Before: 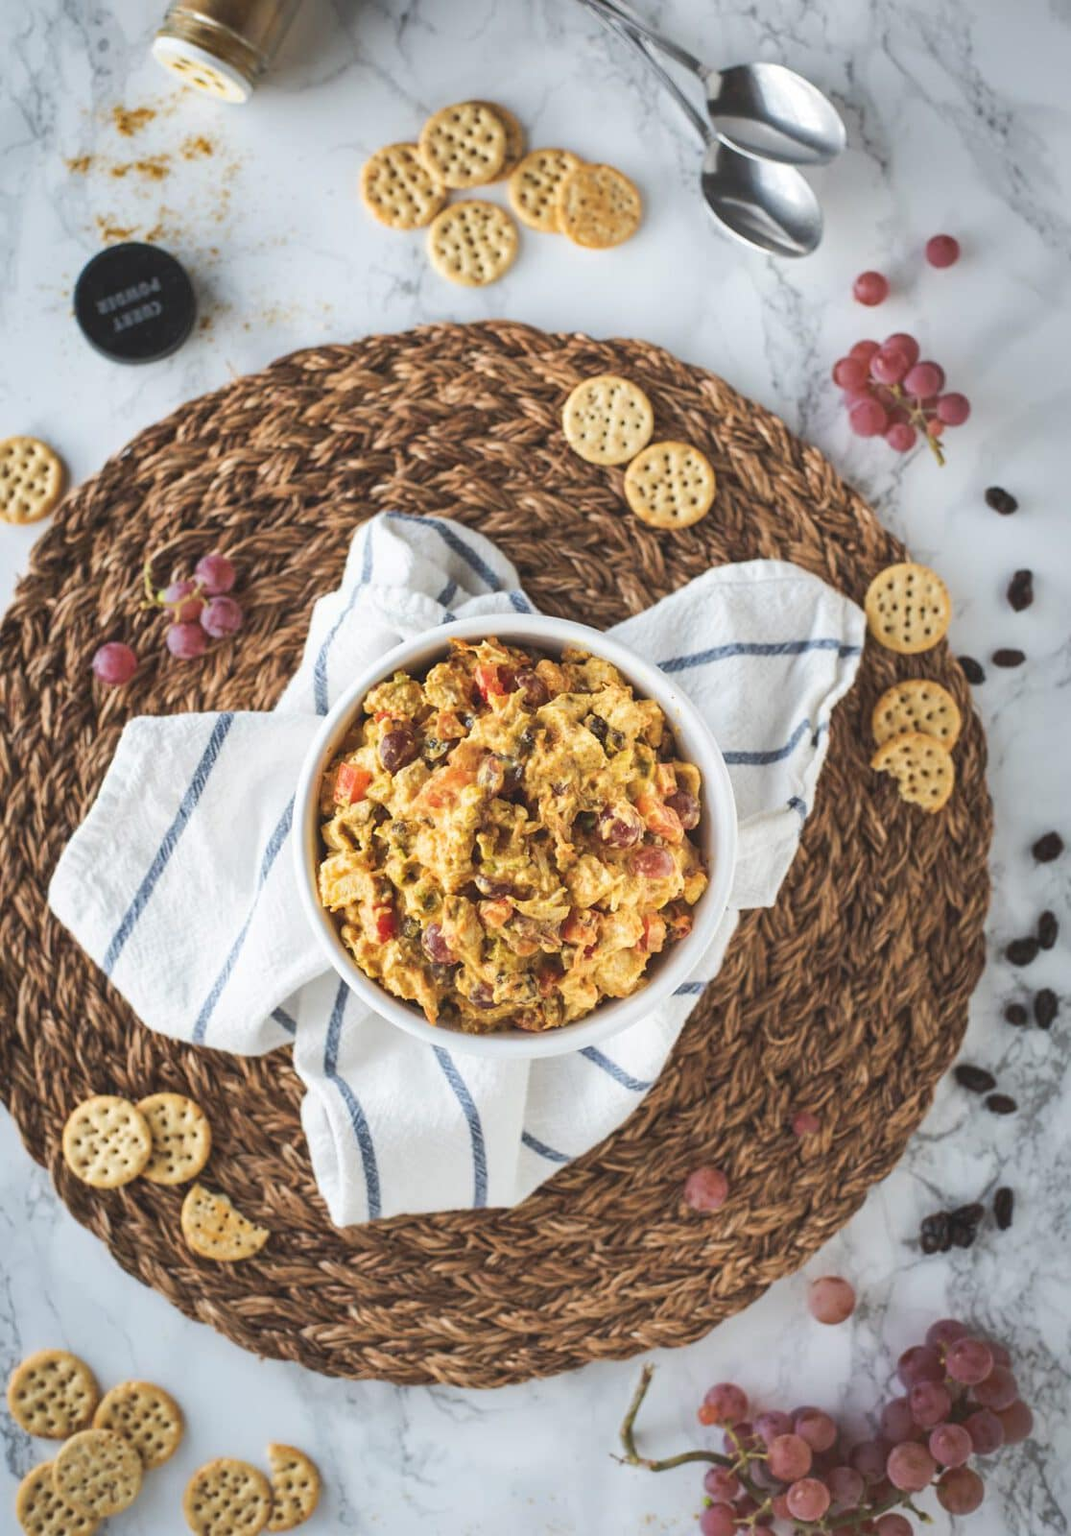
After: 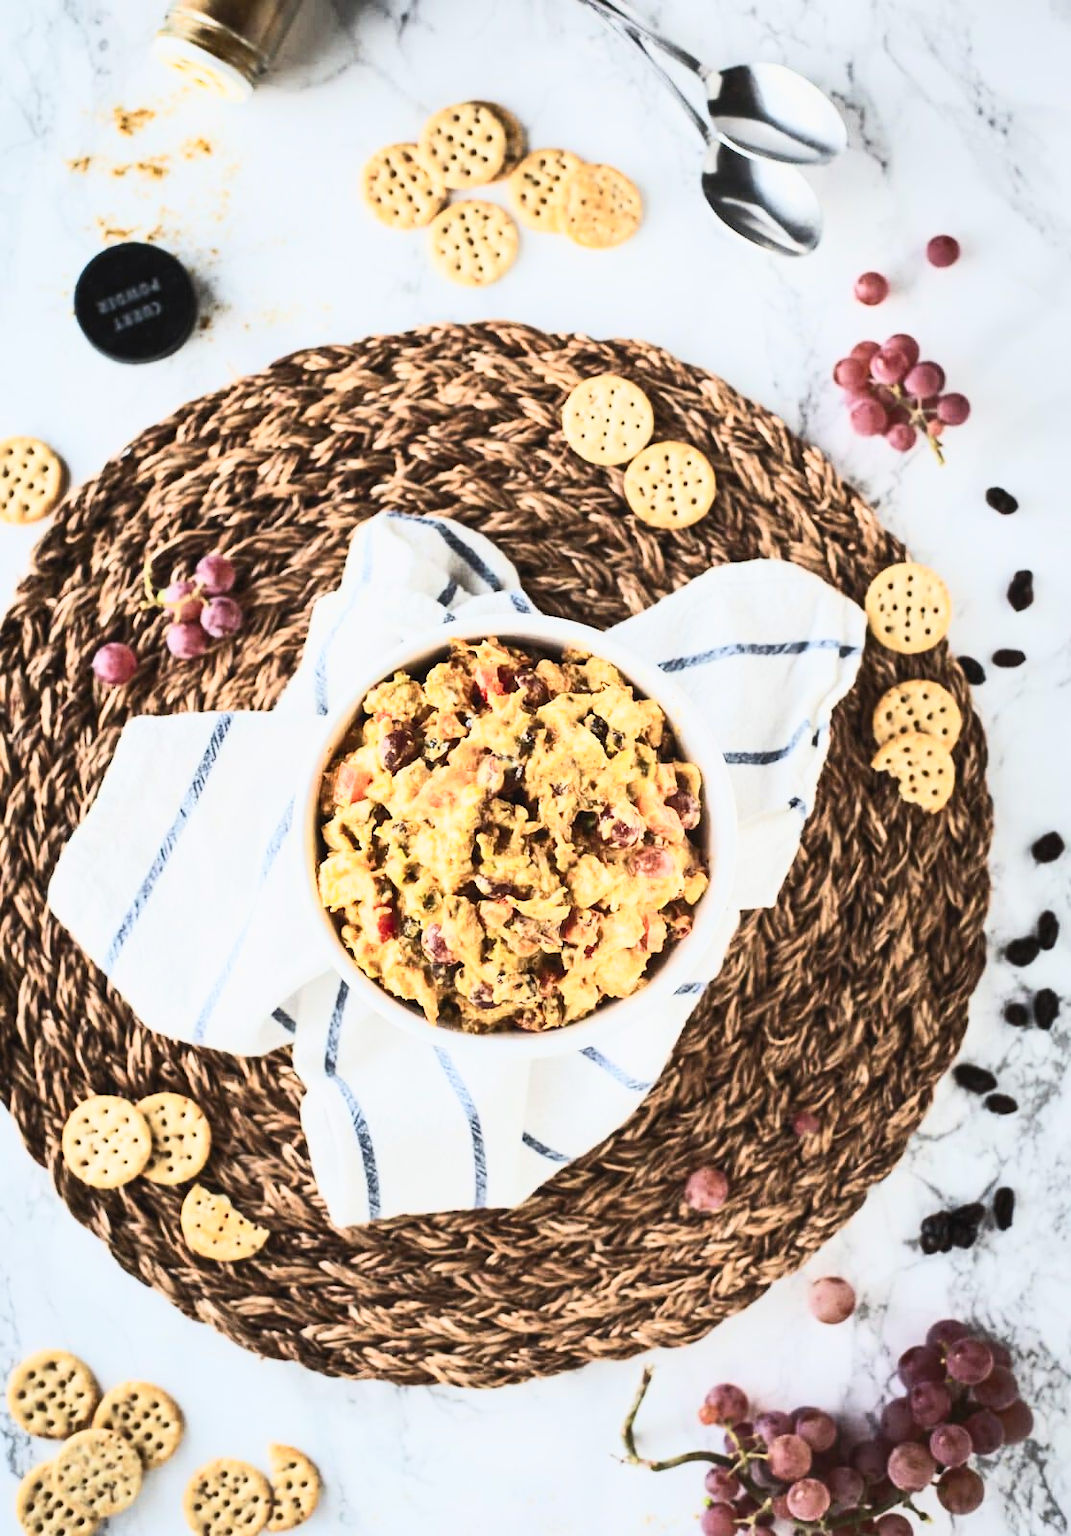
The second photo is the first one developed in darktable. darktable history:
contrast brightness saturation: contrast 0.62, brightness 0.34, saturation 0.14
filmic rgb: black relative exposure -9.22 EV, white relative exposure 6.77 EV, hardness 3.07, contrast 1.05
